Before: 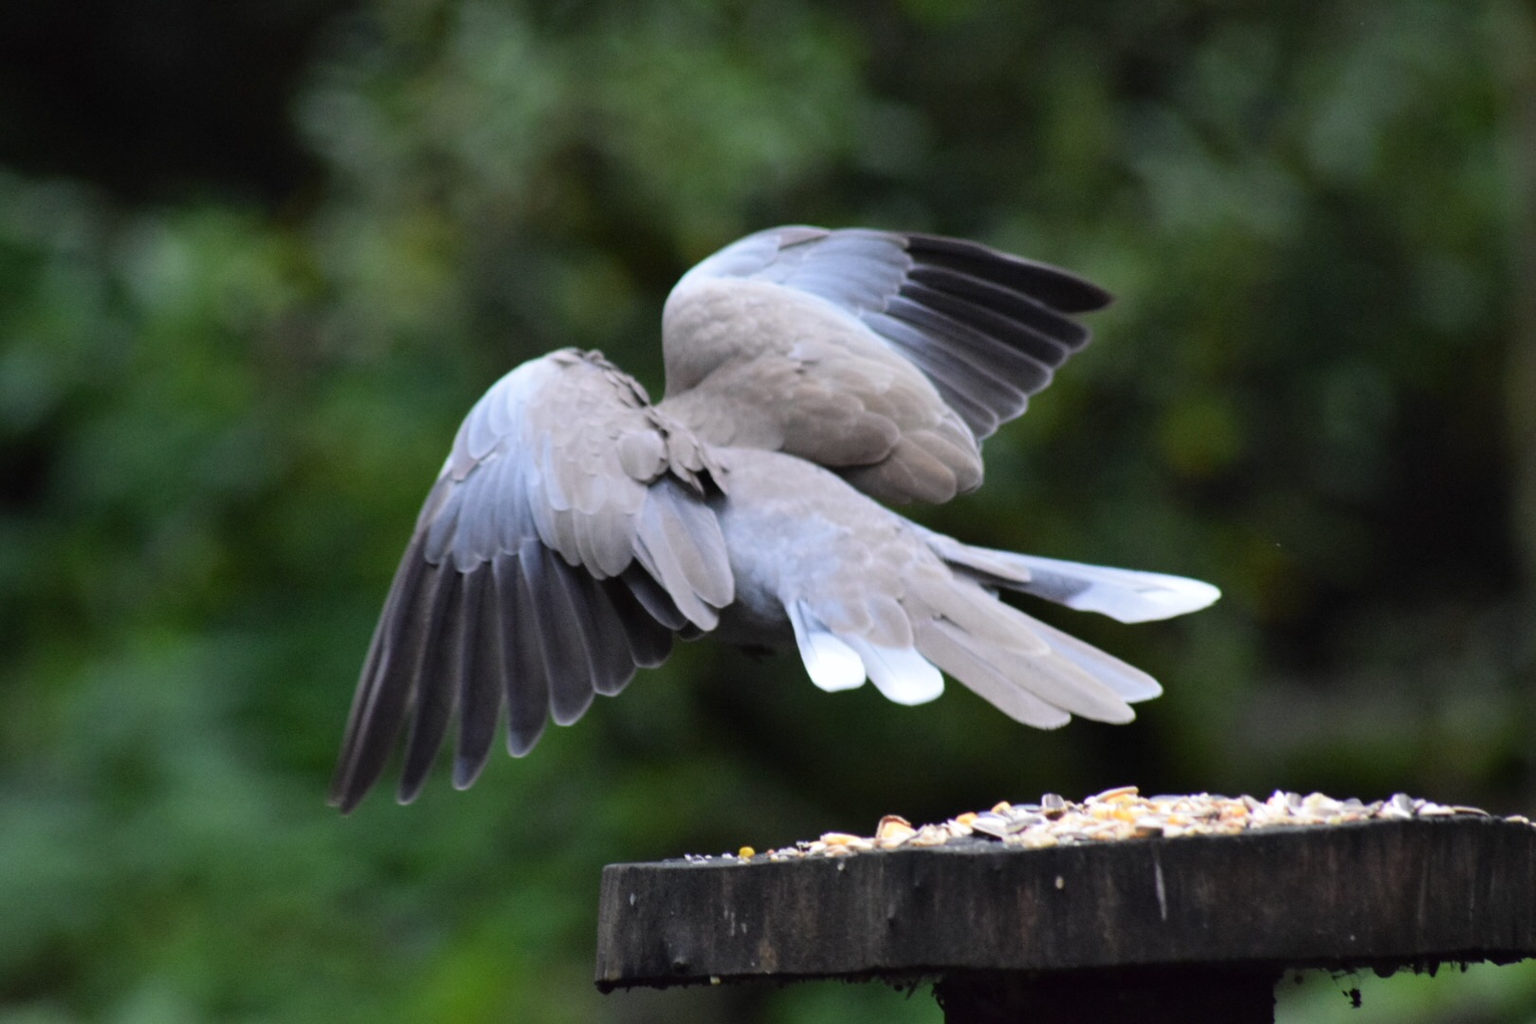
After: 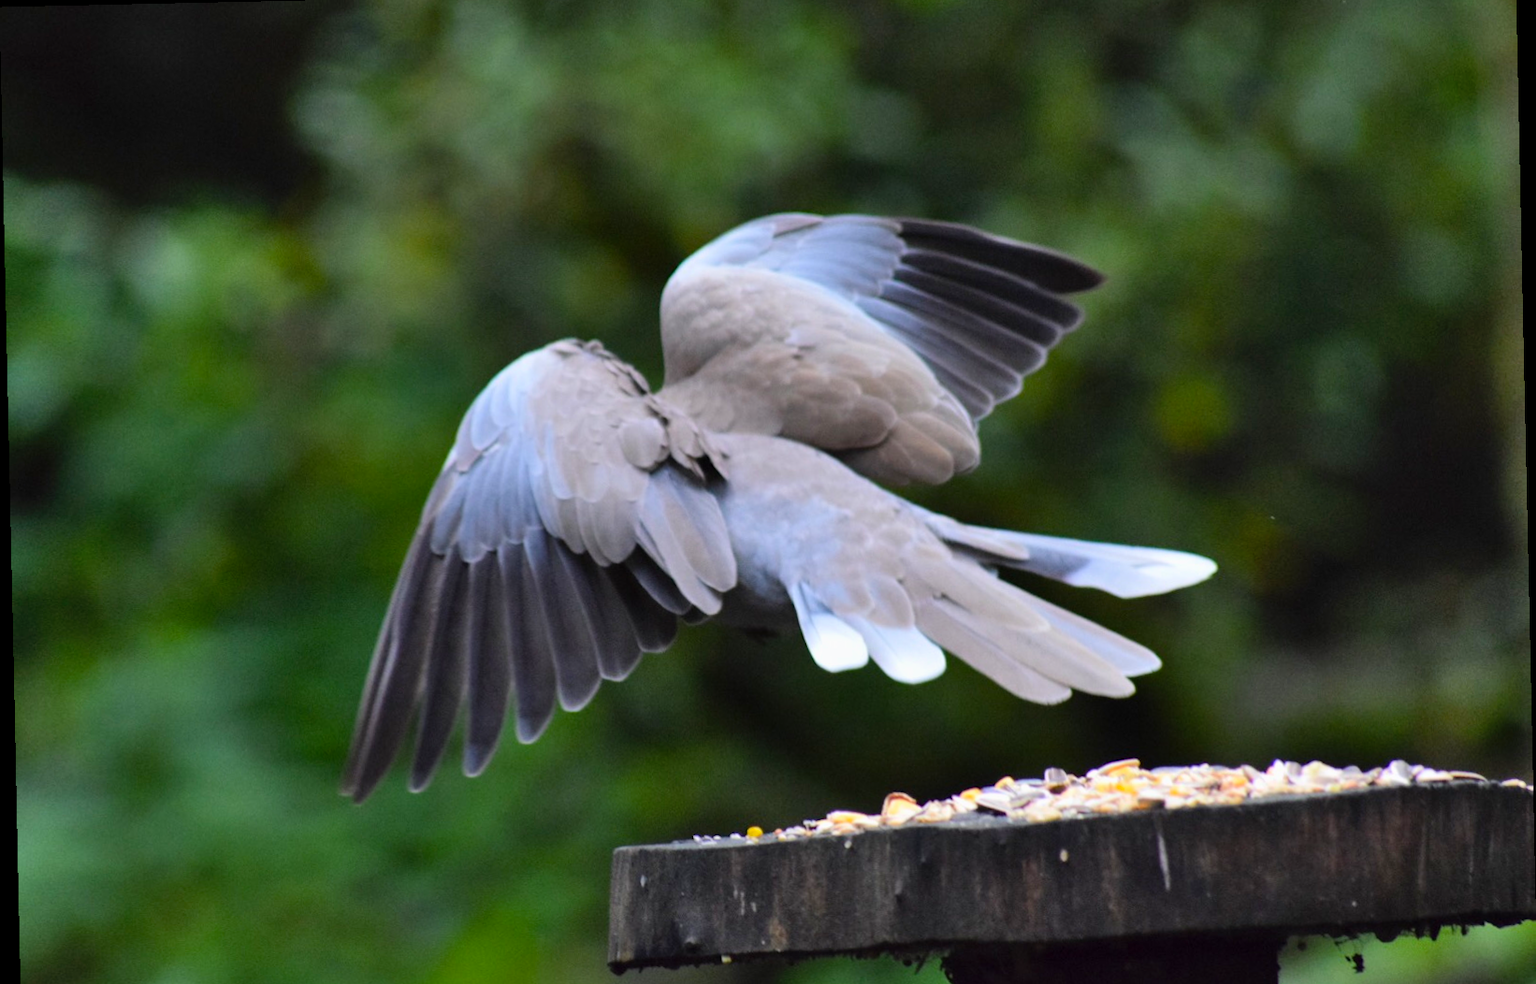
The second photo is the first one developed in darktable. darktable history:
rotate and perspective: rotation -1.24°, automatic cropping off
crop and rotate: top 2.479%, bottom 3.018%
shadows and highlights: shadows 43.71, white point adjustment -1.46, soften with gaussian
color balance rgb: perceptual saturation grading › global saturation 25%, global vibrance 20%
